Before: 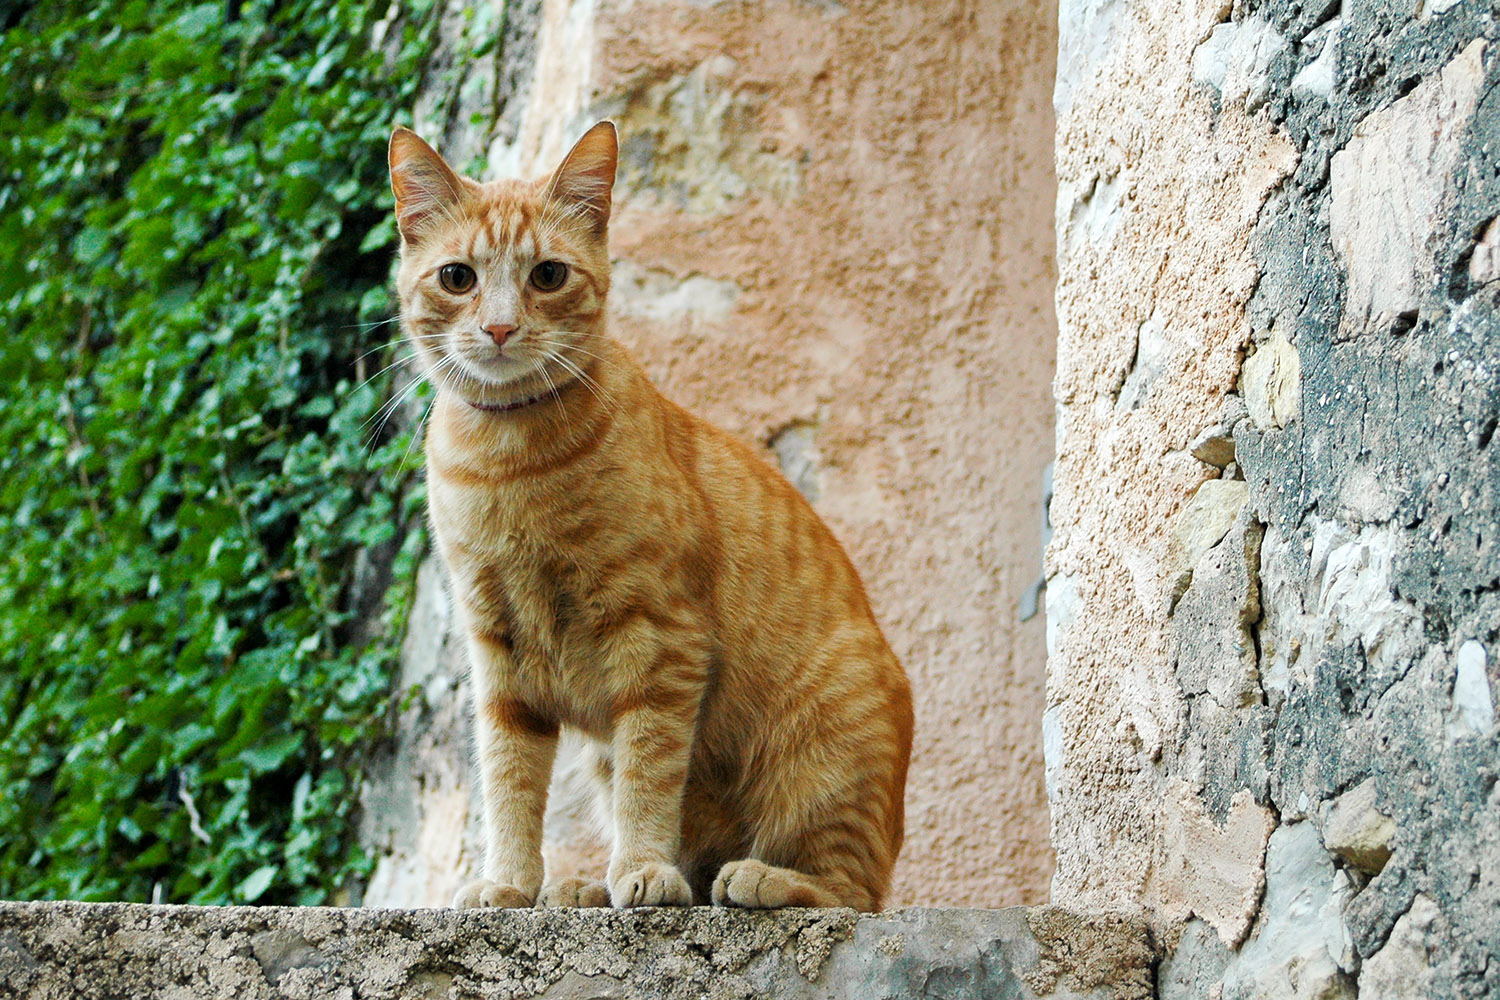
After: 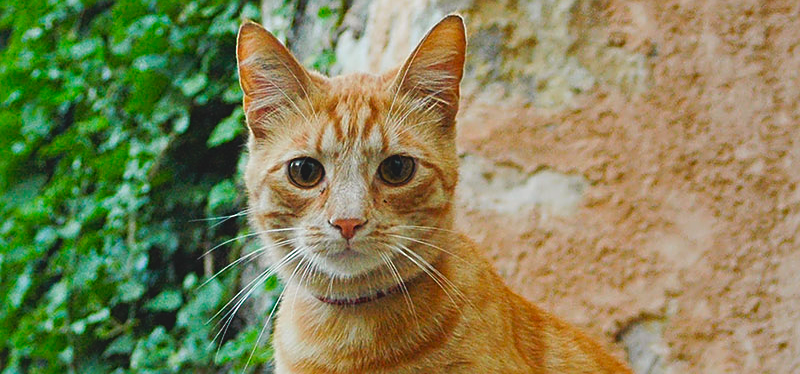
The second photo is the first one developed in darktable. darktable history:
sharpen: on, module defaults
contrast brightness saturation: contrast -0.176, saturation 0.186
crop: left 10.139%, top 10.676%, right 36.506%, bottom 51.915%
shadows and highlights: shadows 60.44, soften with gaussian
